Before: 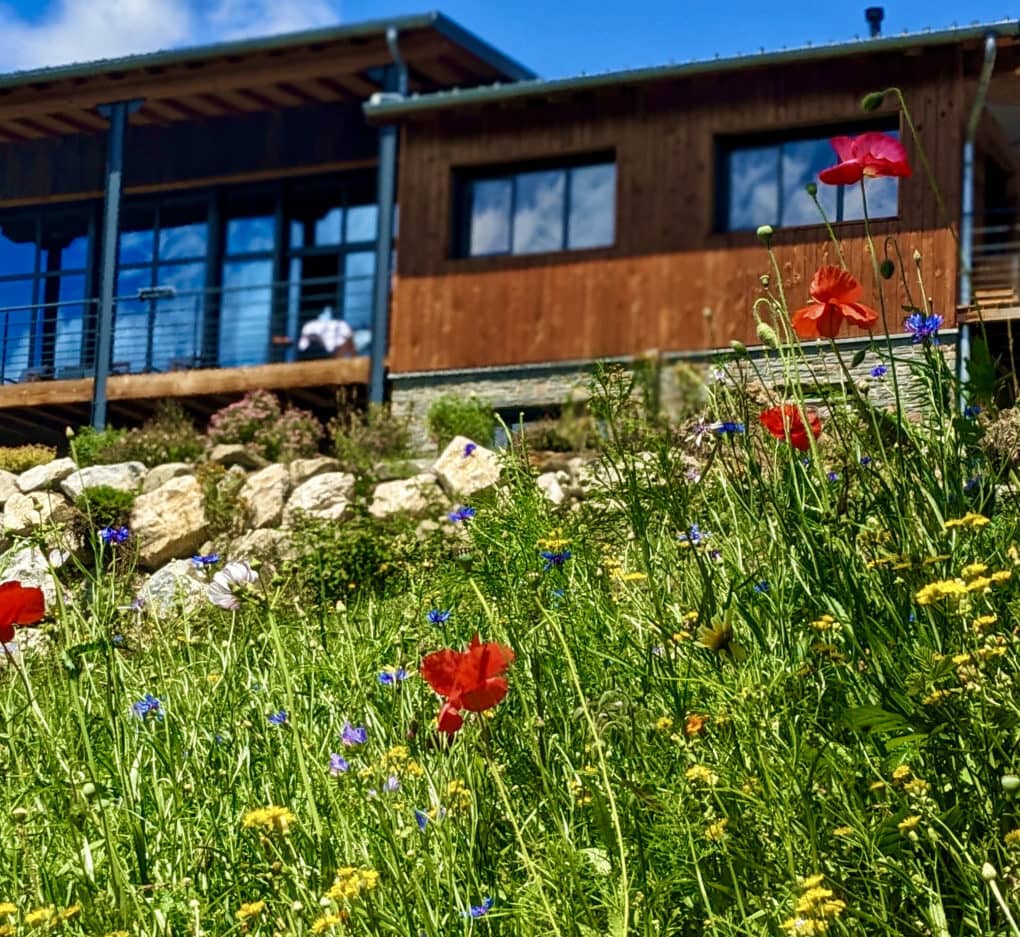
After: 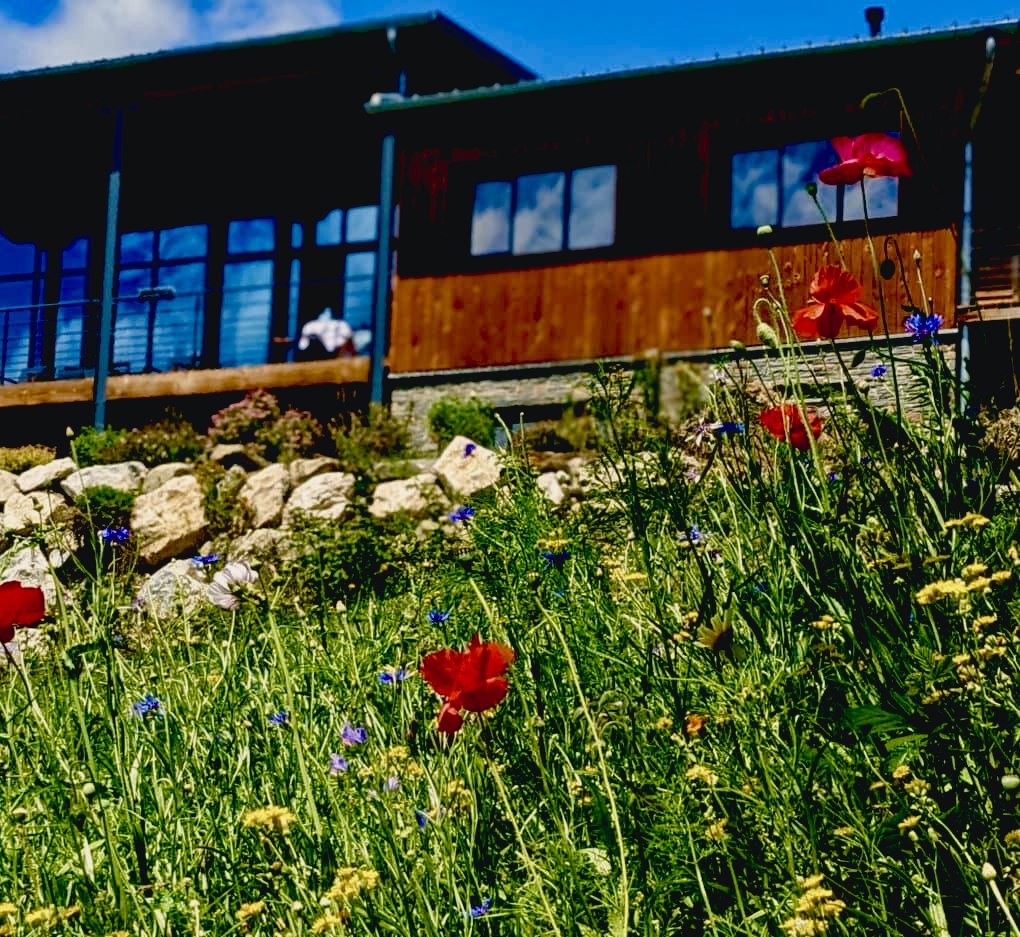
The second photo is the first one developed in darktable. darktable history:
color balance rgb: shadows lift › chroma 2%, shadows lift › hue 250°, power › hue 326.4°, highlights gain › chroma 2%, highlights gain › hue 64.8°, global offset › luminance 0.5%, global offset › hue 58.8°, perceptual saturation grading › highlights -25%, perceptual saturation grading › shadows 30%, global vibrance 15%
exposure: black level correction 0.046, exposure -0.228 EV, compensate highlight preservation false
